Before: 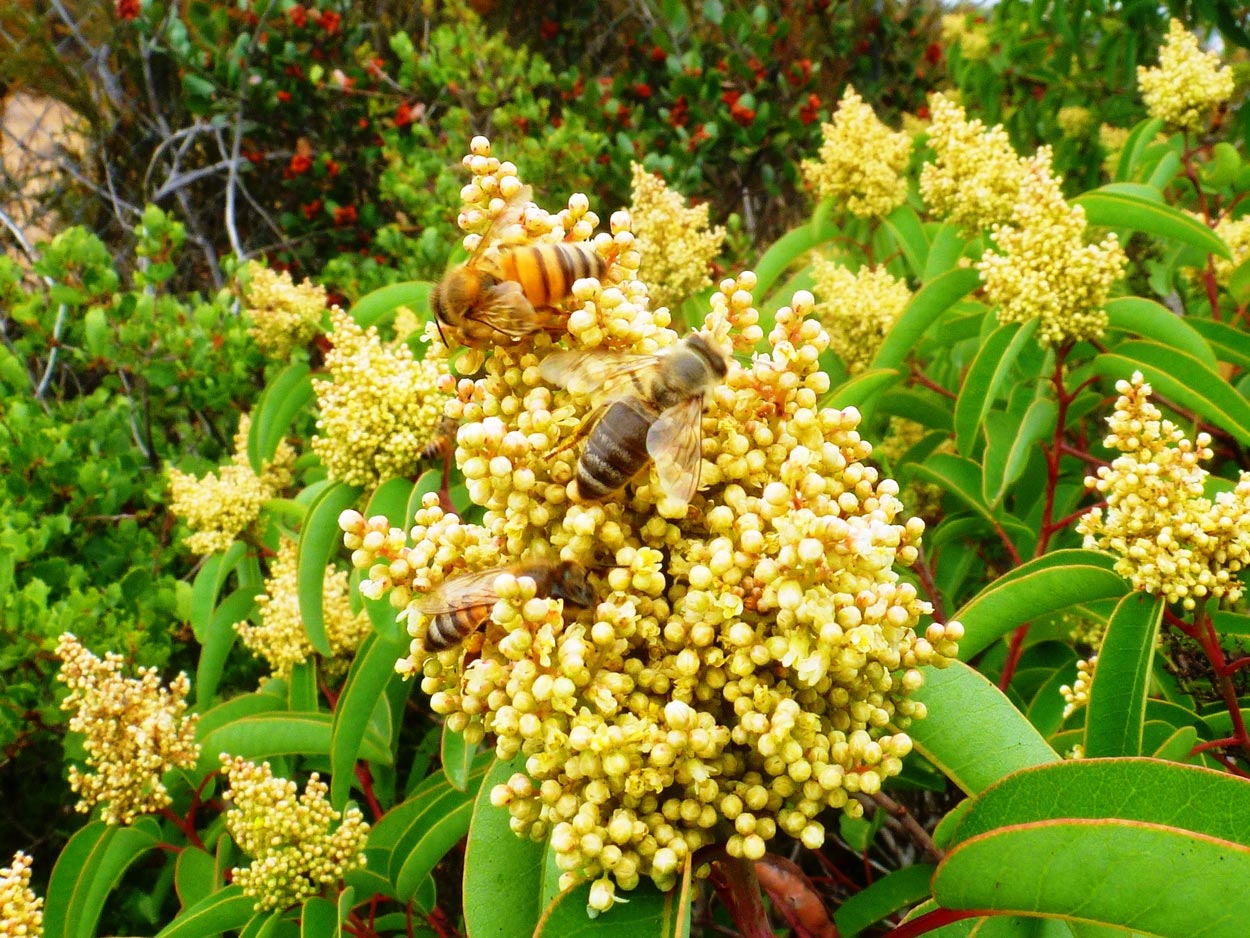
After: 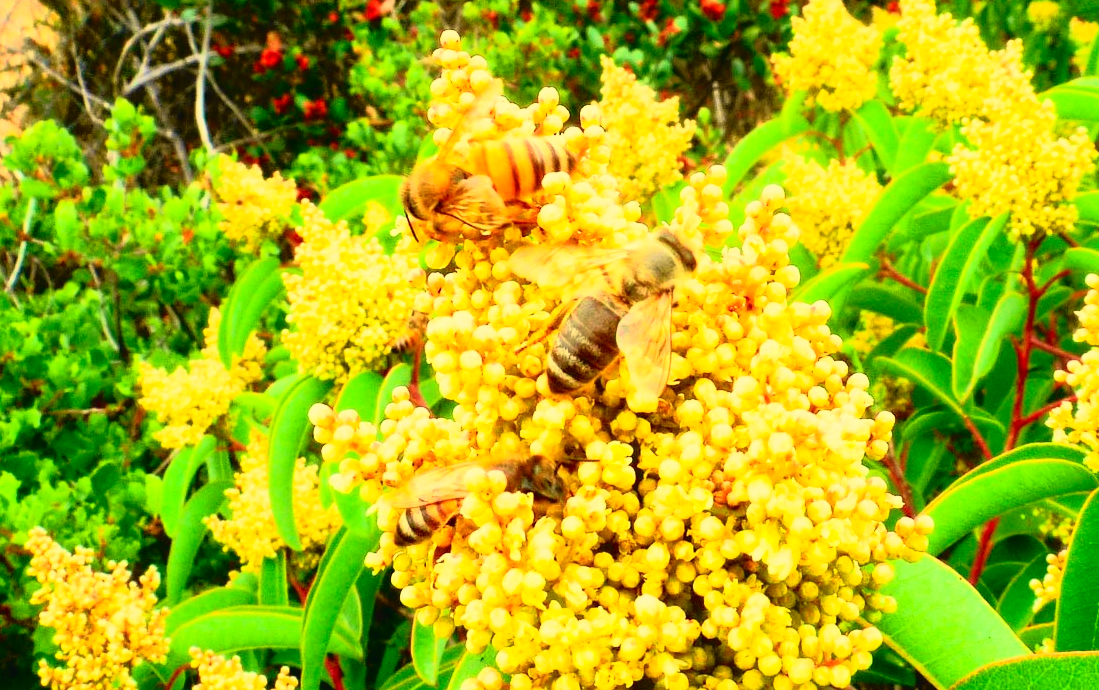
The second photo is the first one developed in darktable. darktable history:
white balance: red 1.08, blue 0.791
crop and rotate: left 2.425%, top 11.305%, right 9.6%, bottom 15.08%
tone curve: curves: ch0 [(0, 0.022) (0.114, 0.088) (0.282, 0.316) (0.446, 0.511) (0.613, 0.693) (0.786, 0.843) (0.999, 0.949)]; ch1 [(0, 0) (0.395, 0.343) (0.463, 0.427) (0.486, 0.474) (0.503, 0.5) (0.535, 0.522) (0.555, 0.566) (0.594, 0.614) (0.755, 0.793) (1, 1)]; ch2 [(0, 0) (0.369, 0.388) (0.449, 0.431) (0.501, 0.5) (0.528, 0.517) (0.561, 0.59) (0.612, 0.646) (0.697, 0.721) (1, 1)], color space Lab, independent channels, preserve colors none
contrast brightness saturation: contrast 0.04, saturation 0.07
base curve: curves: ch0 [(0, 0) (0.257, 0.25) (0.482, 0.586) (0.757, 0.871) (1, 1)]
exposure: exposure 0.556 EV, compensate highlight preservation false
